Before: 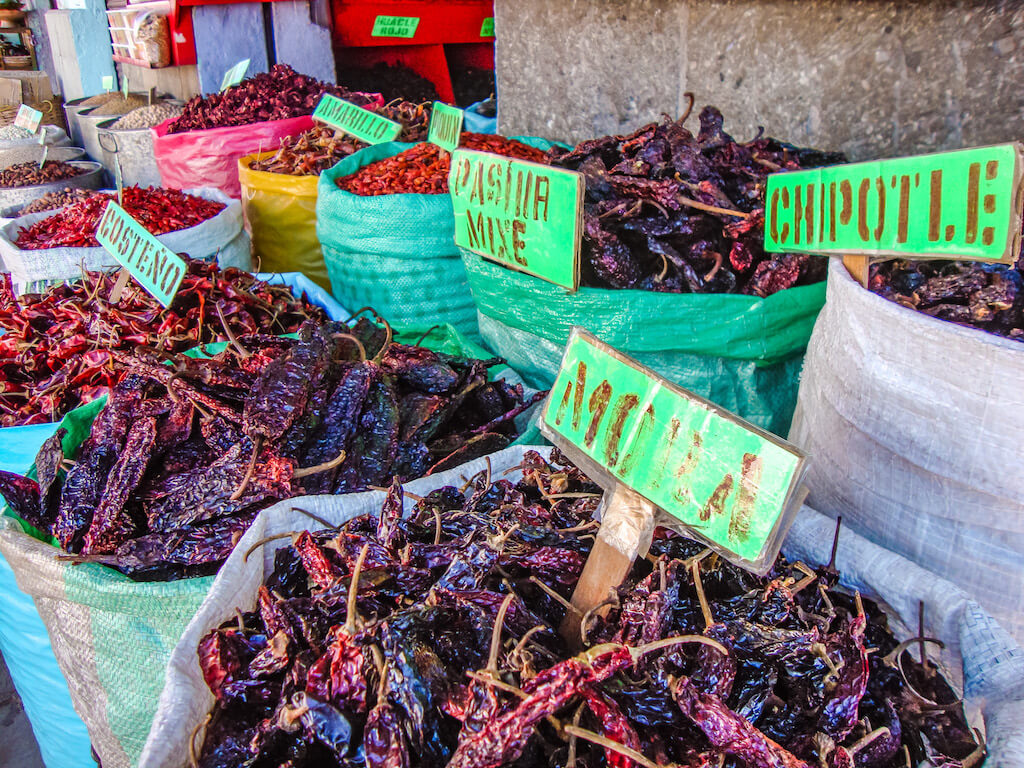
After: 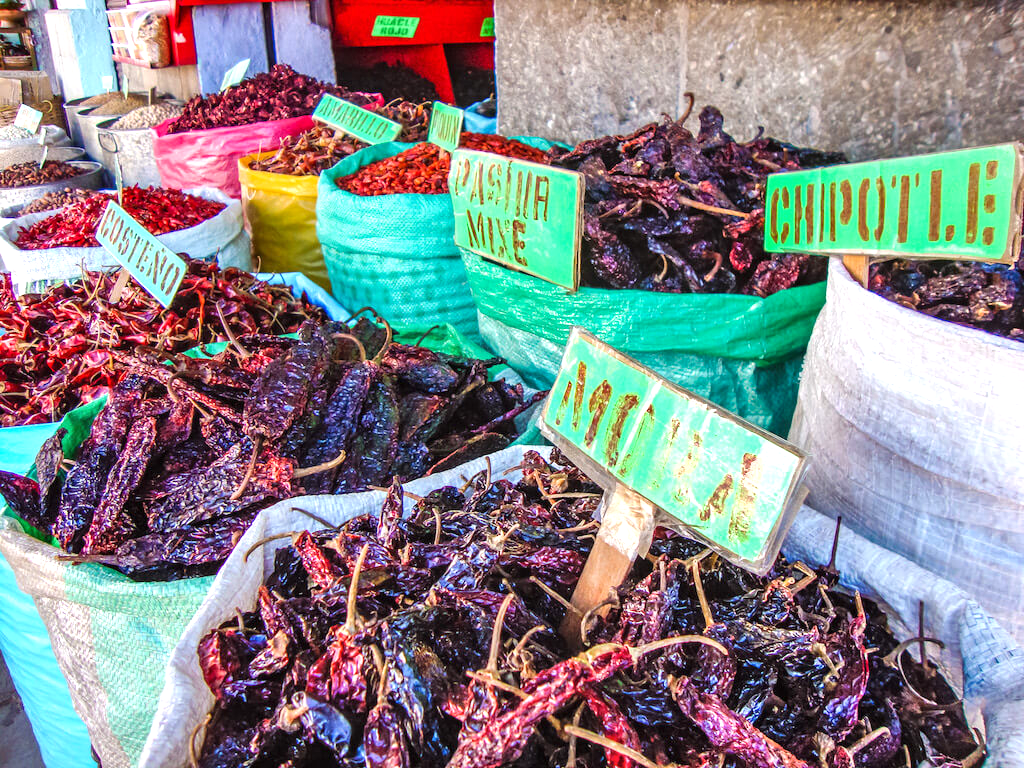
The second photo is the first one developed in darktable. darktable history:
shadows and highlights: shadows 49, highlights -41, soften with gaussian
exposure: exposure 0.564 EV, compensate highlight preservation false
